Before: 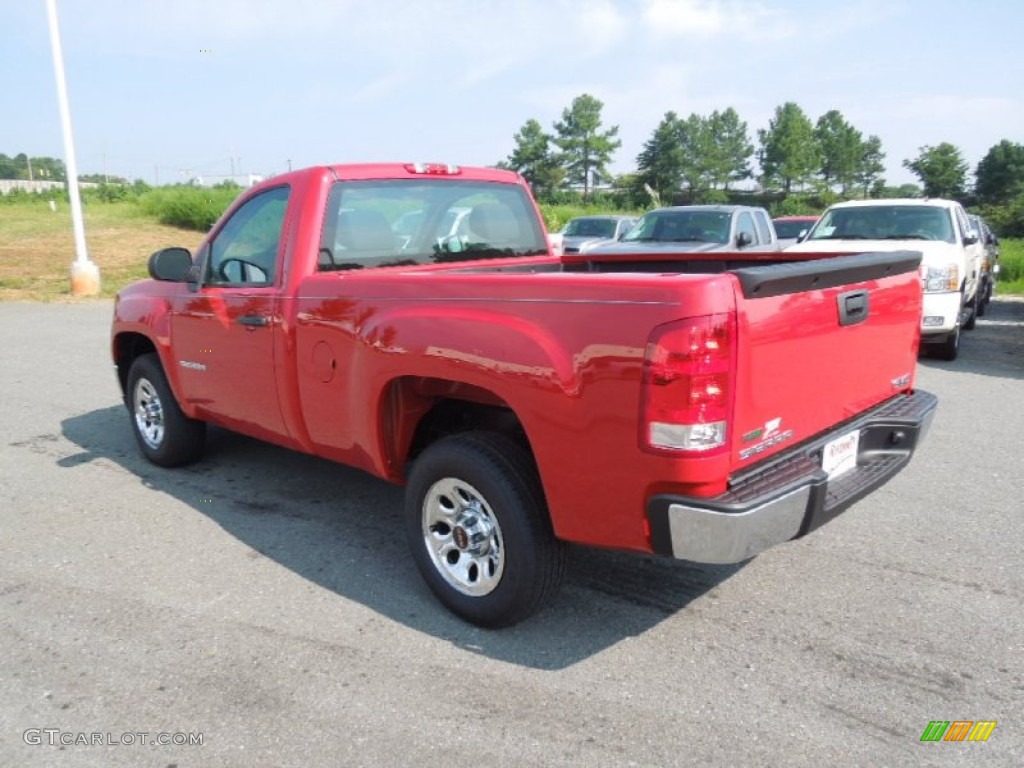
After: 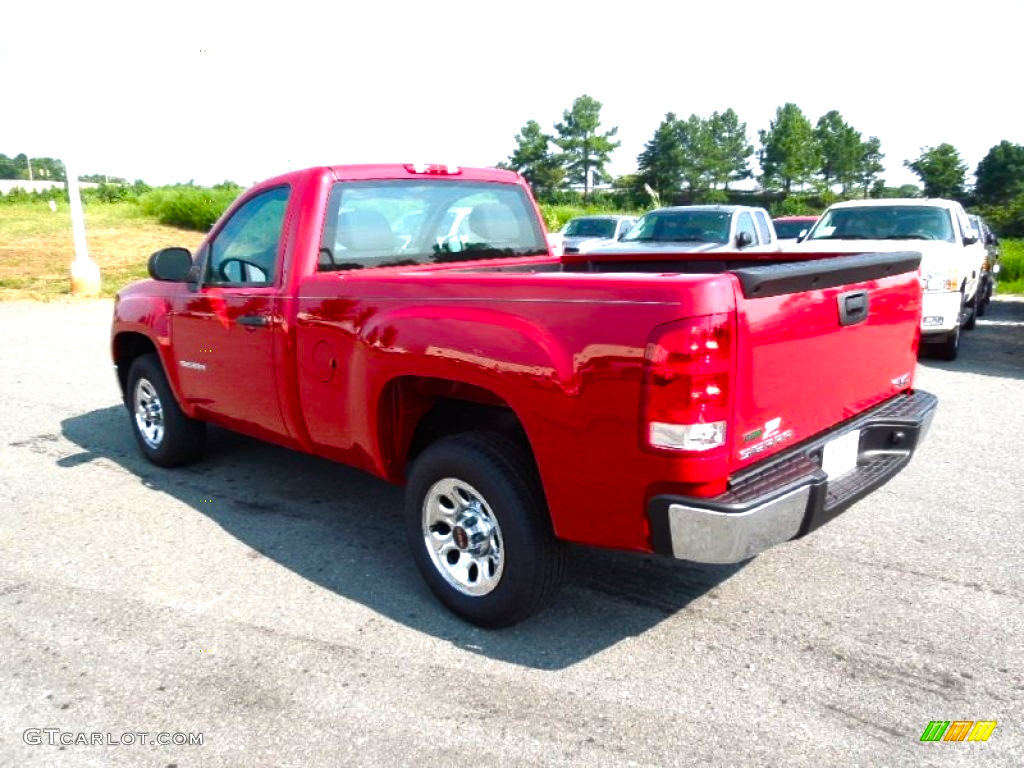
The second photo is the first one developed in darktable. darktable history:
color balance rgb: power › hue 172.6°, linear chroma grading › global chroma 14.659%, perceptual saturation grading › global saturation 20%, perceptual saturation grading › highlights -25.59%, perceptual saturation grading › shadows 50.558%, perceptual brilliance grading › global brilliance 14.842%, perceptual brilliance grading › shadows -34.444%, contrast 15.431%
